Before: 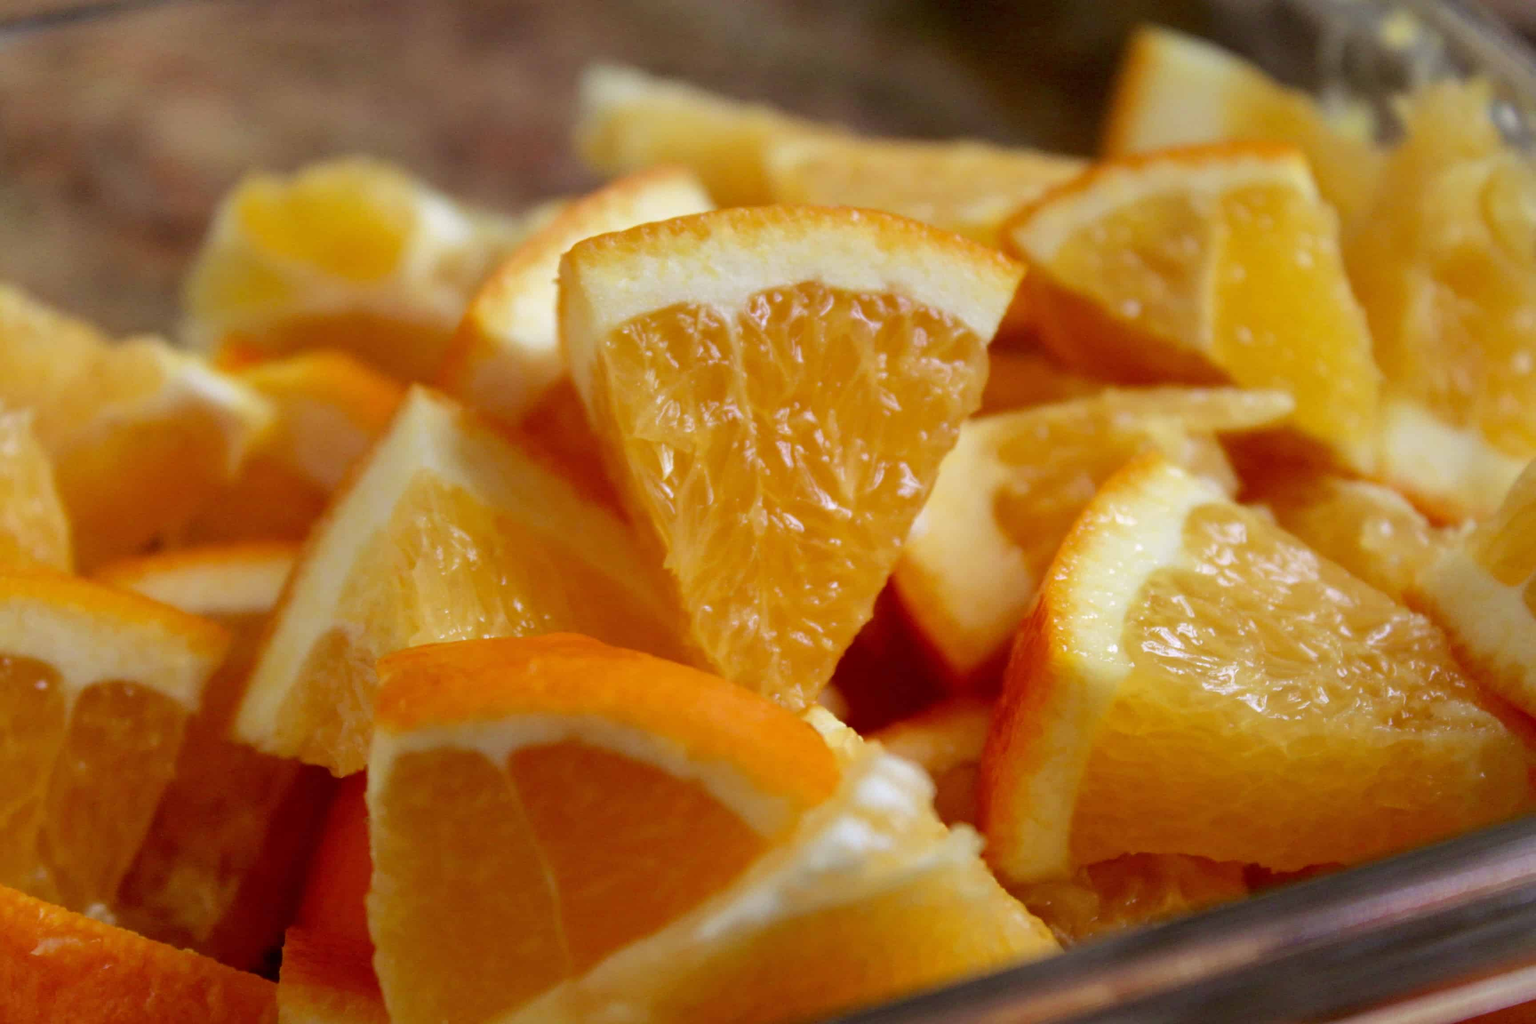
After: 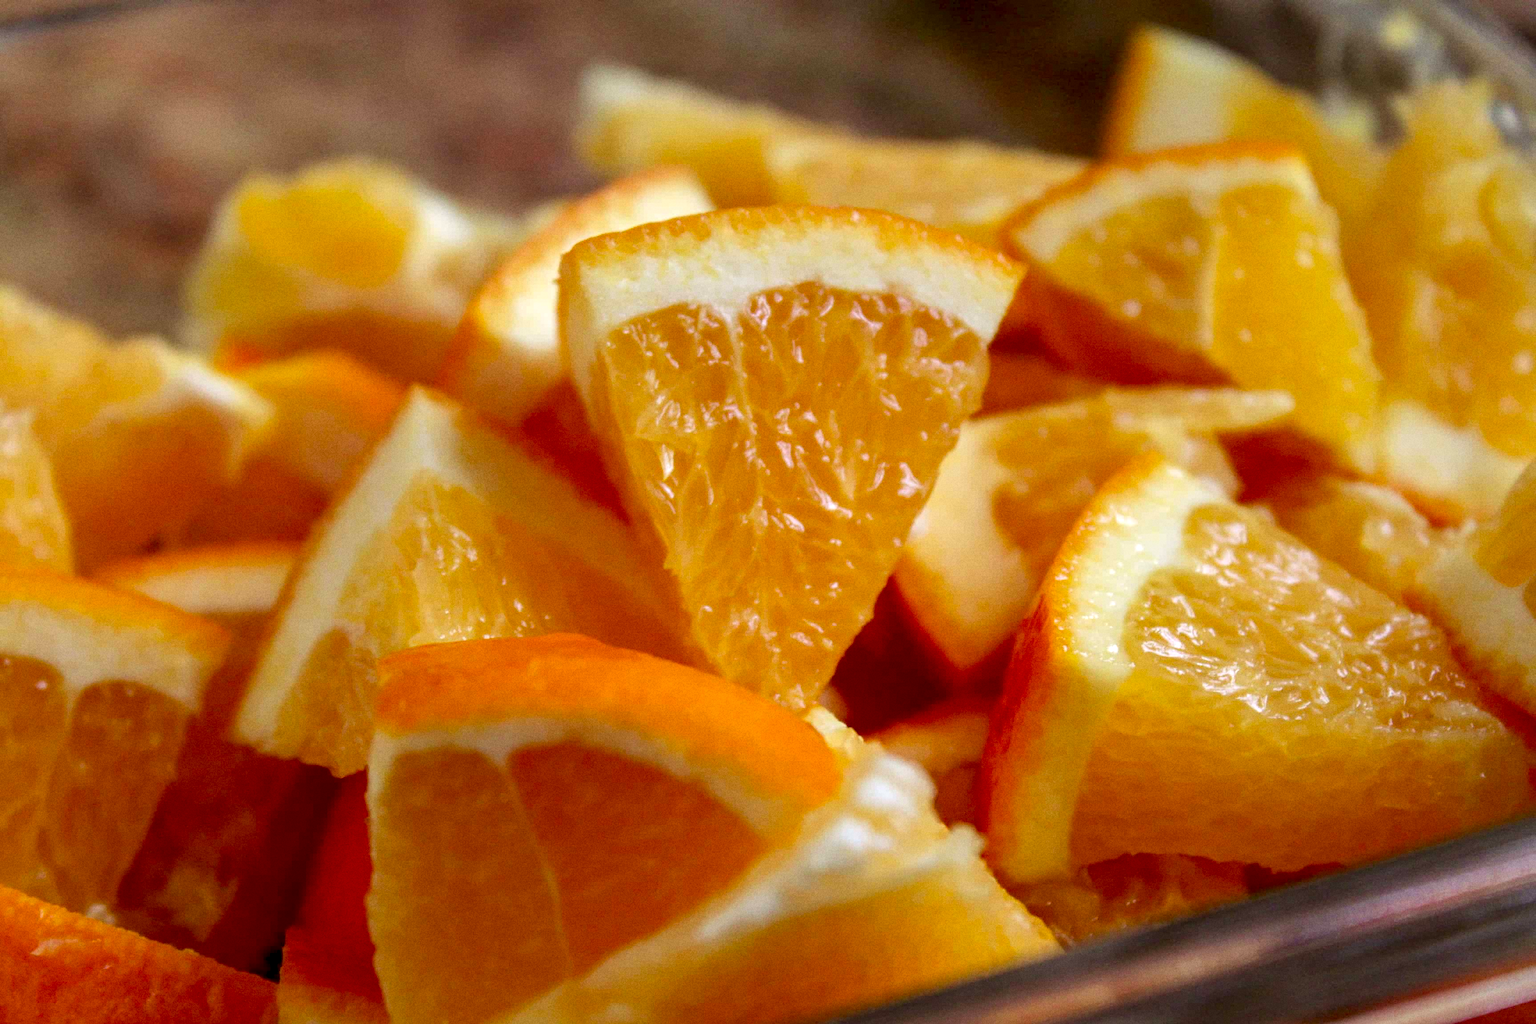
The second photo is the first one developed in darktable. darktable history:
grain: coarseness 7.08 ISO, strength 21.67%, mid-tones bias 59.58%
local contrast: detail 130%
